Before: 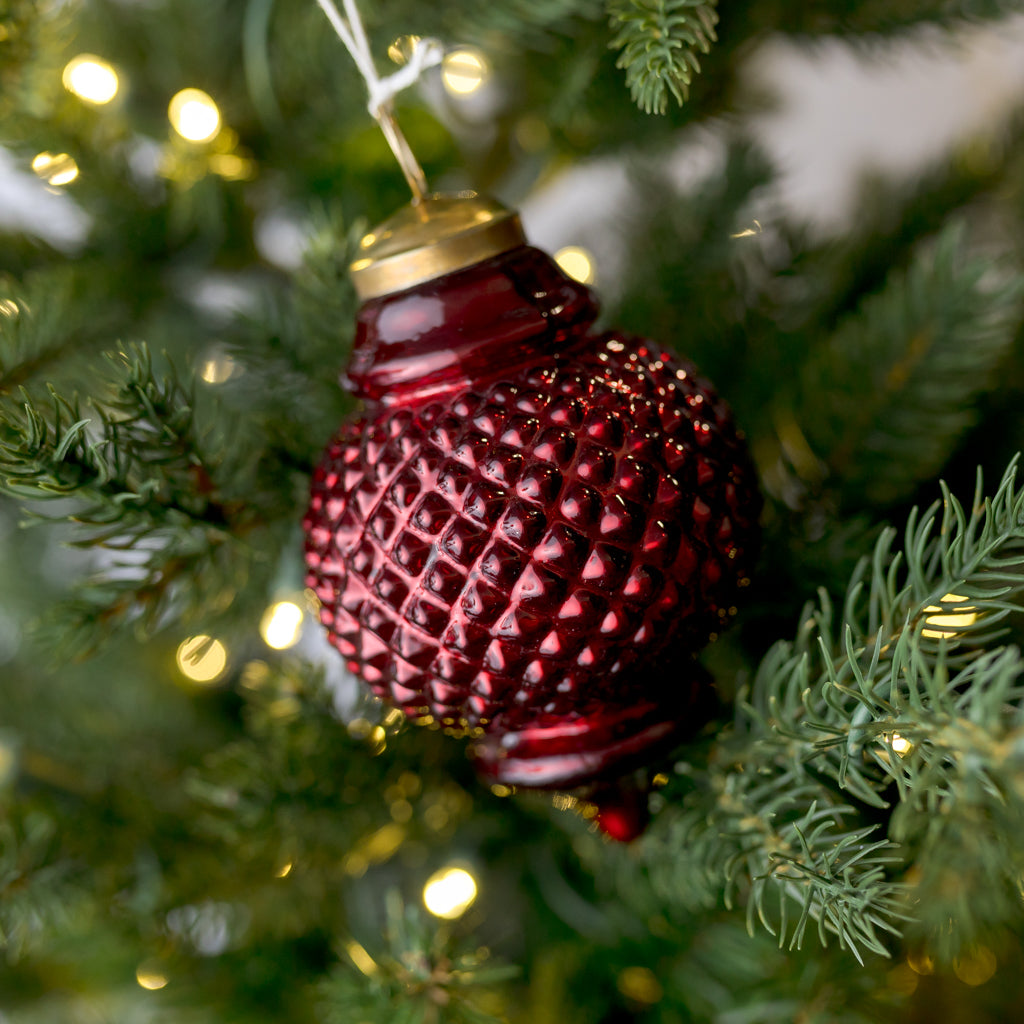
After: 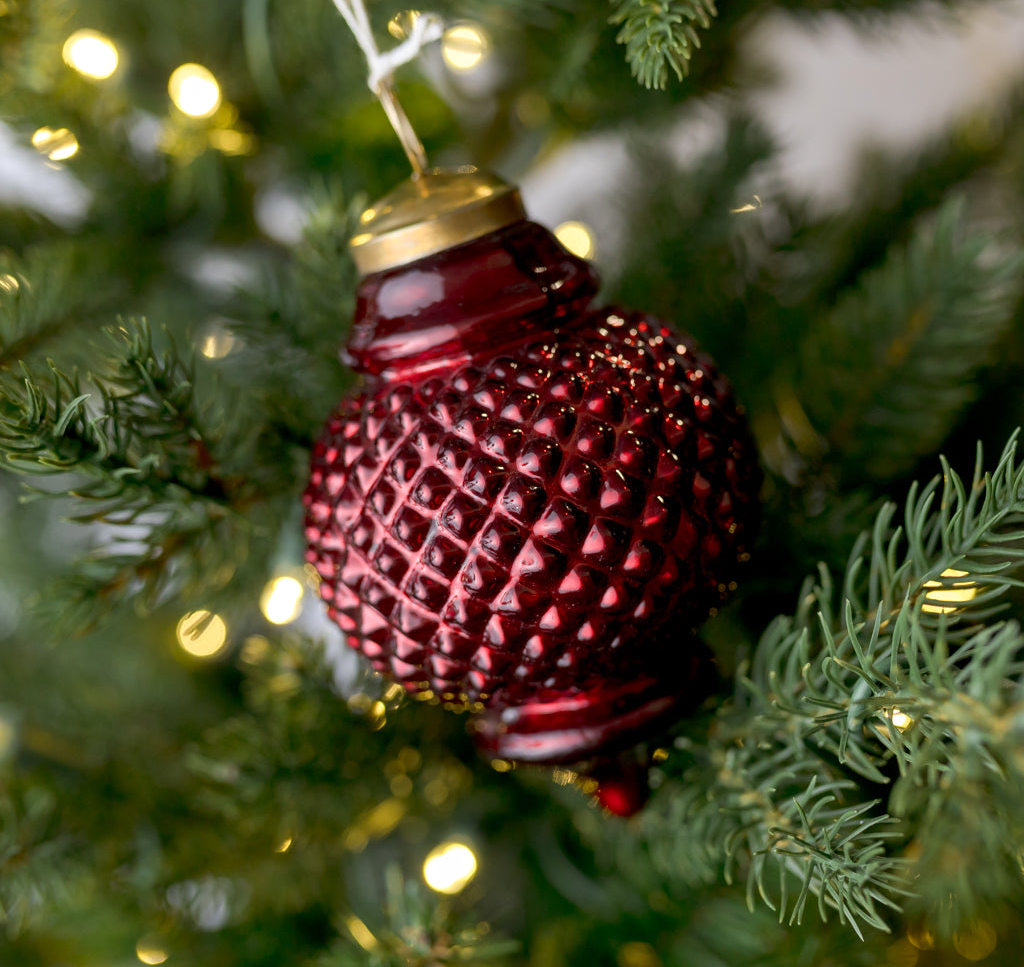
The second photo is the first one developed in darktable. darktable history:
white balance: emerald 1
tone equalizer: on, module defaults
crop and rotate: top 2.479%, bottom 3.018%
